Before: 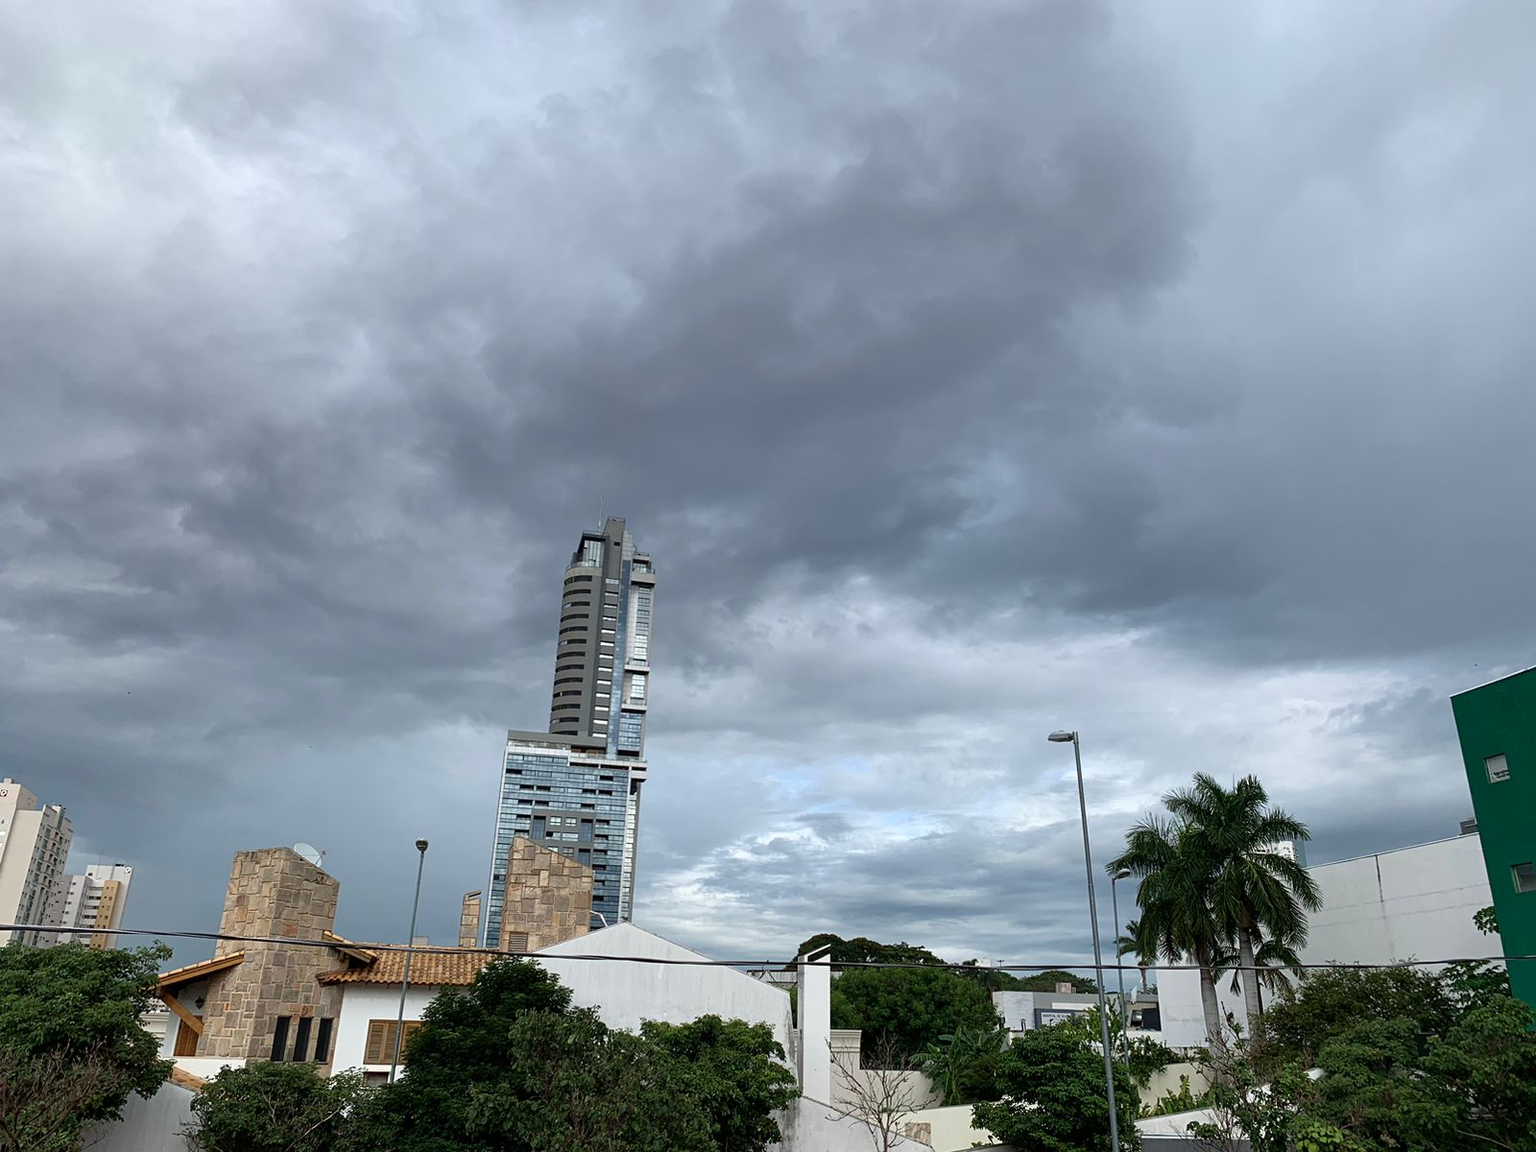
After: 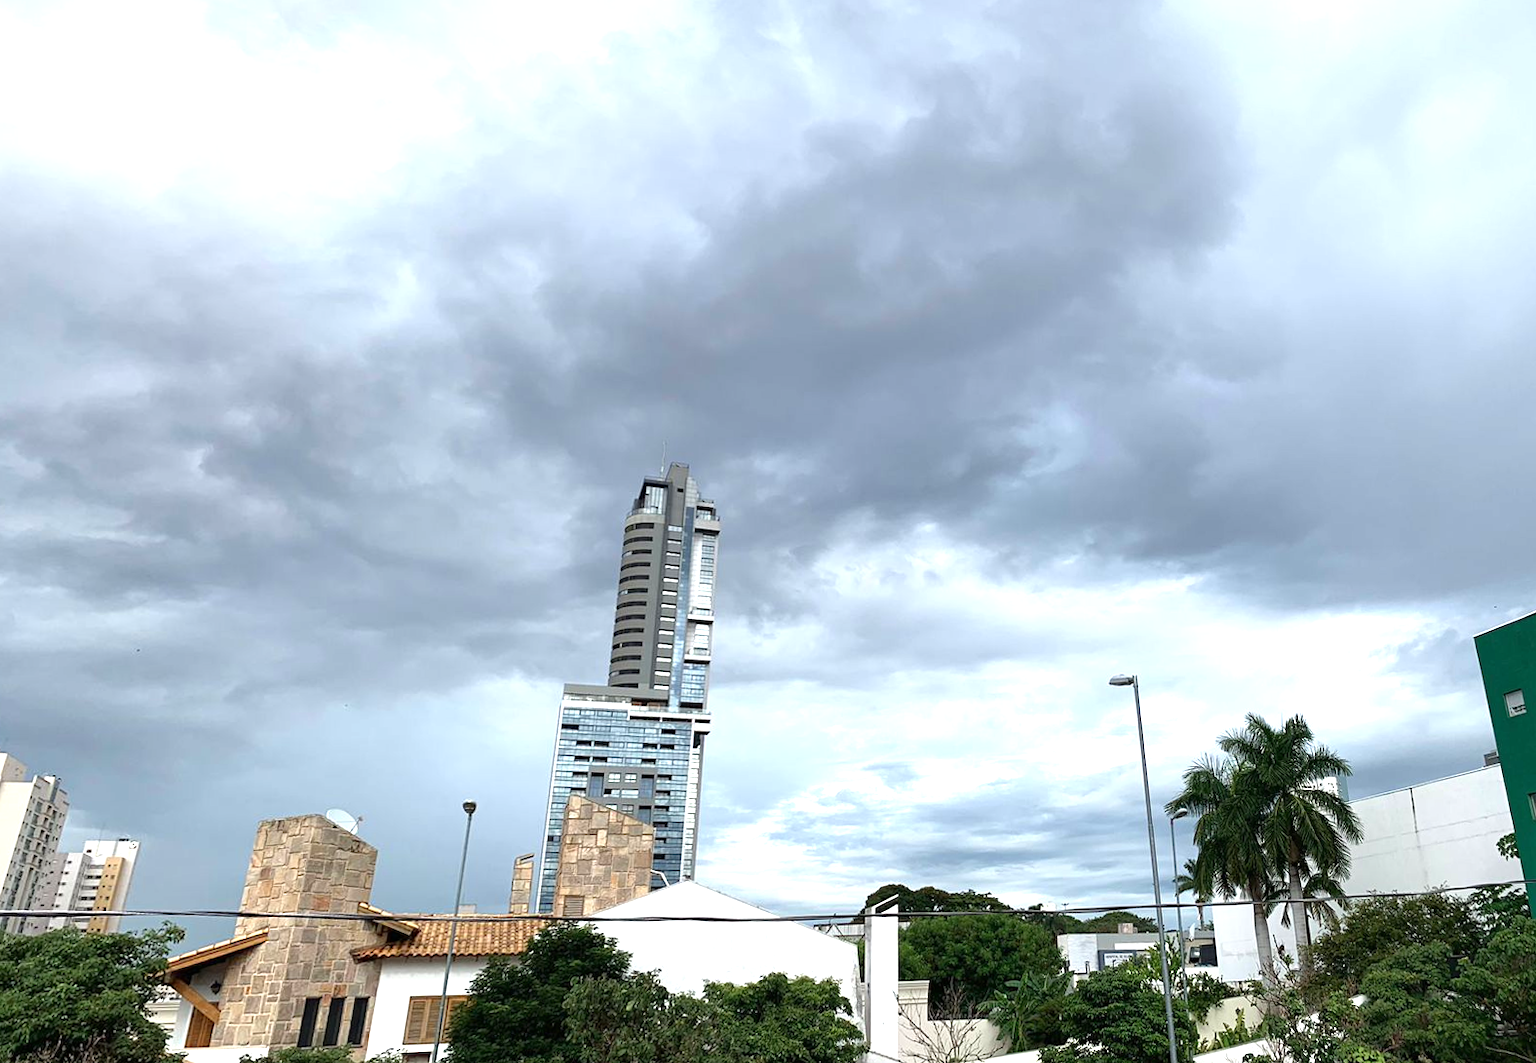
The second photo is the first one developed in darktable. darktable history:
white balance: emerald 1
exposure: black level correction 0, exposure 0.9 EV, compensate highlight preservation false
rotate and perspective: rotation -0.013°, lens shift (vertical) -0.027, lens shift (horizontal) 0.178, crop left 0.016, crop right 0.989, crop top 0.082, crop bottom 0.918
